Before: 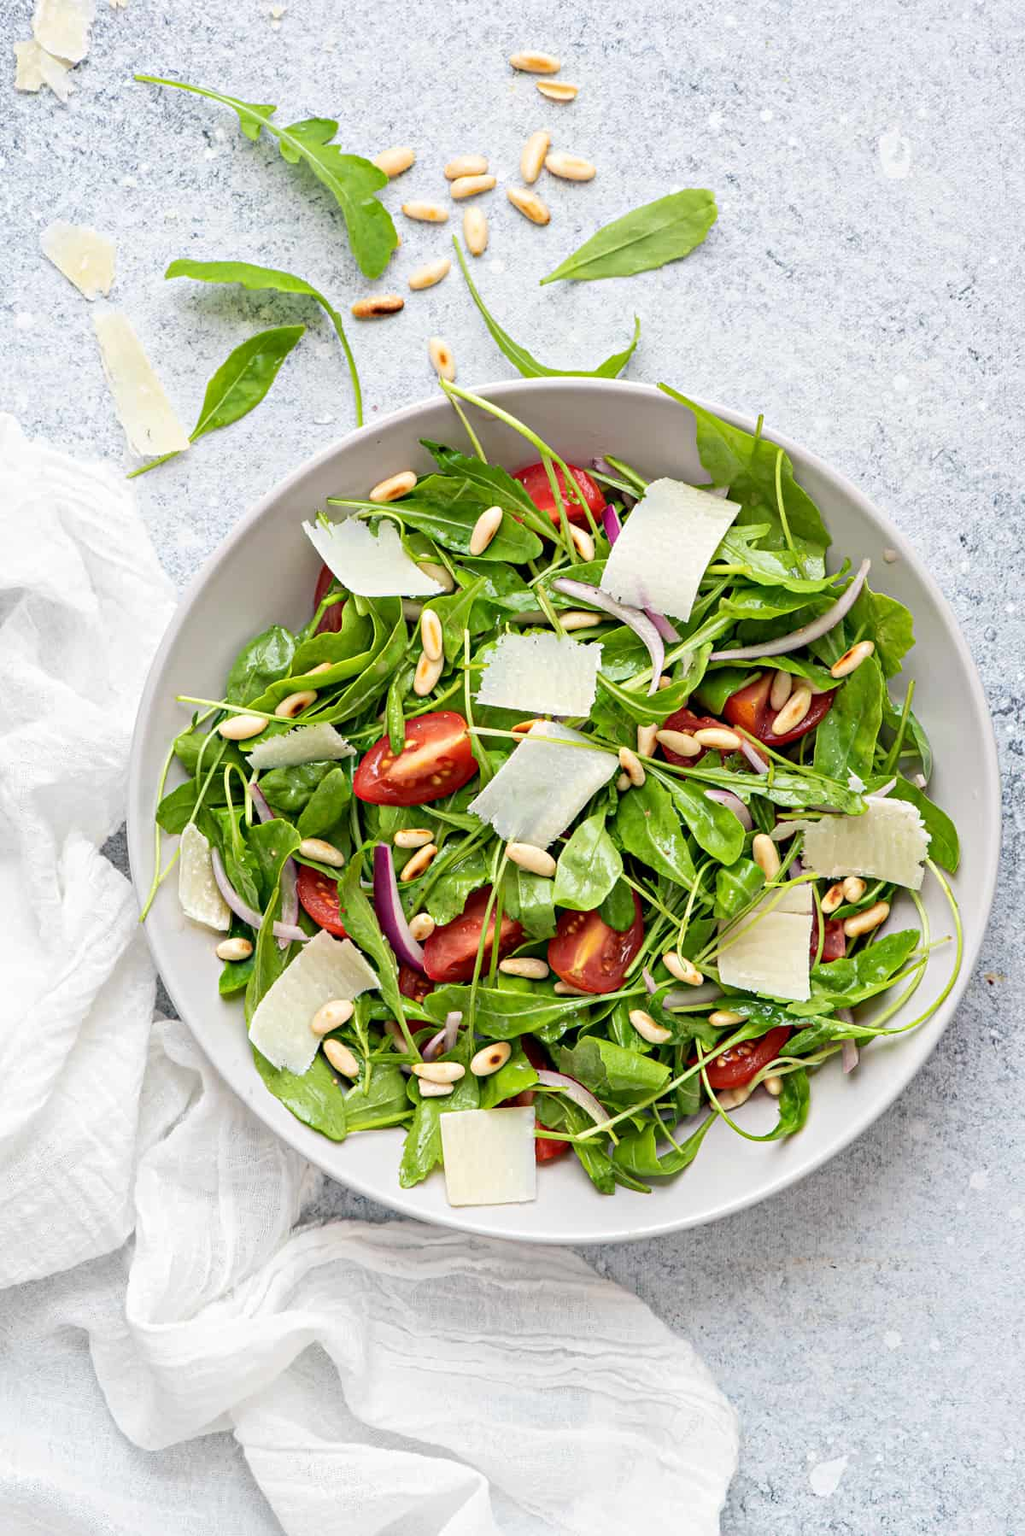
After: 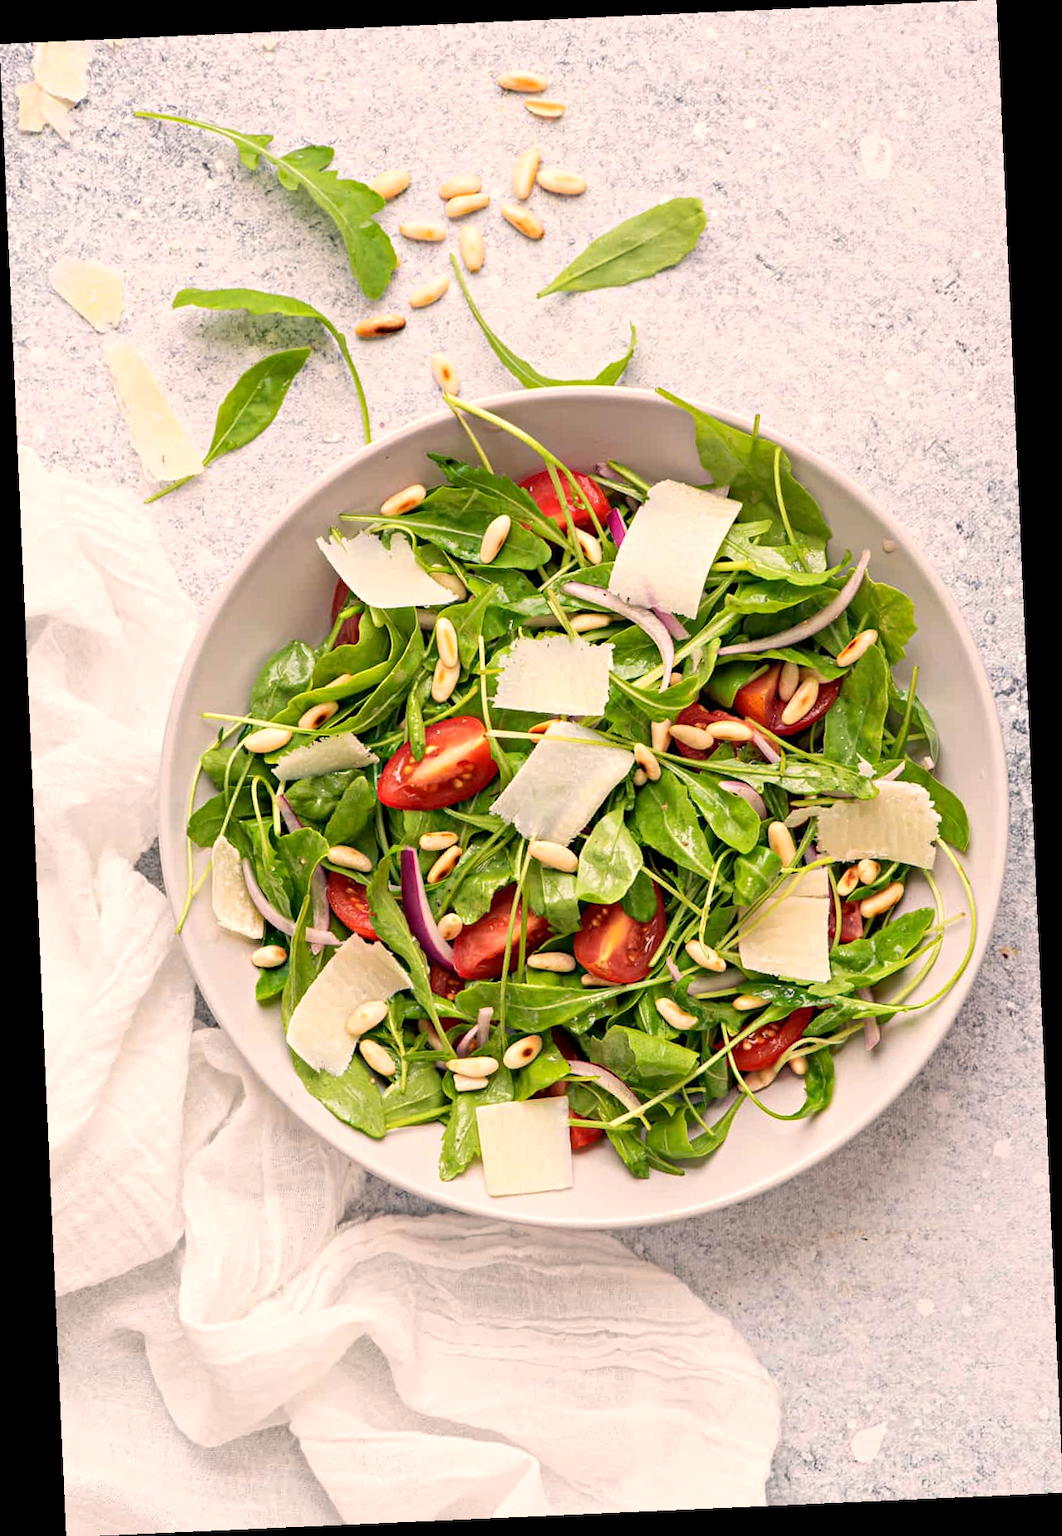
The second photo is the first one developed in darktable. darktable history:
white balance: red 1.127, blue 0.943
rotate and perspective: rotation -2.56°, automatic cropping off
